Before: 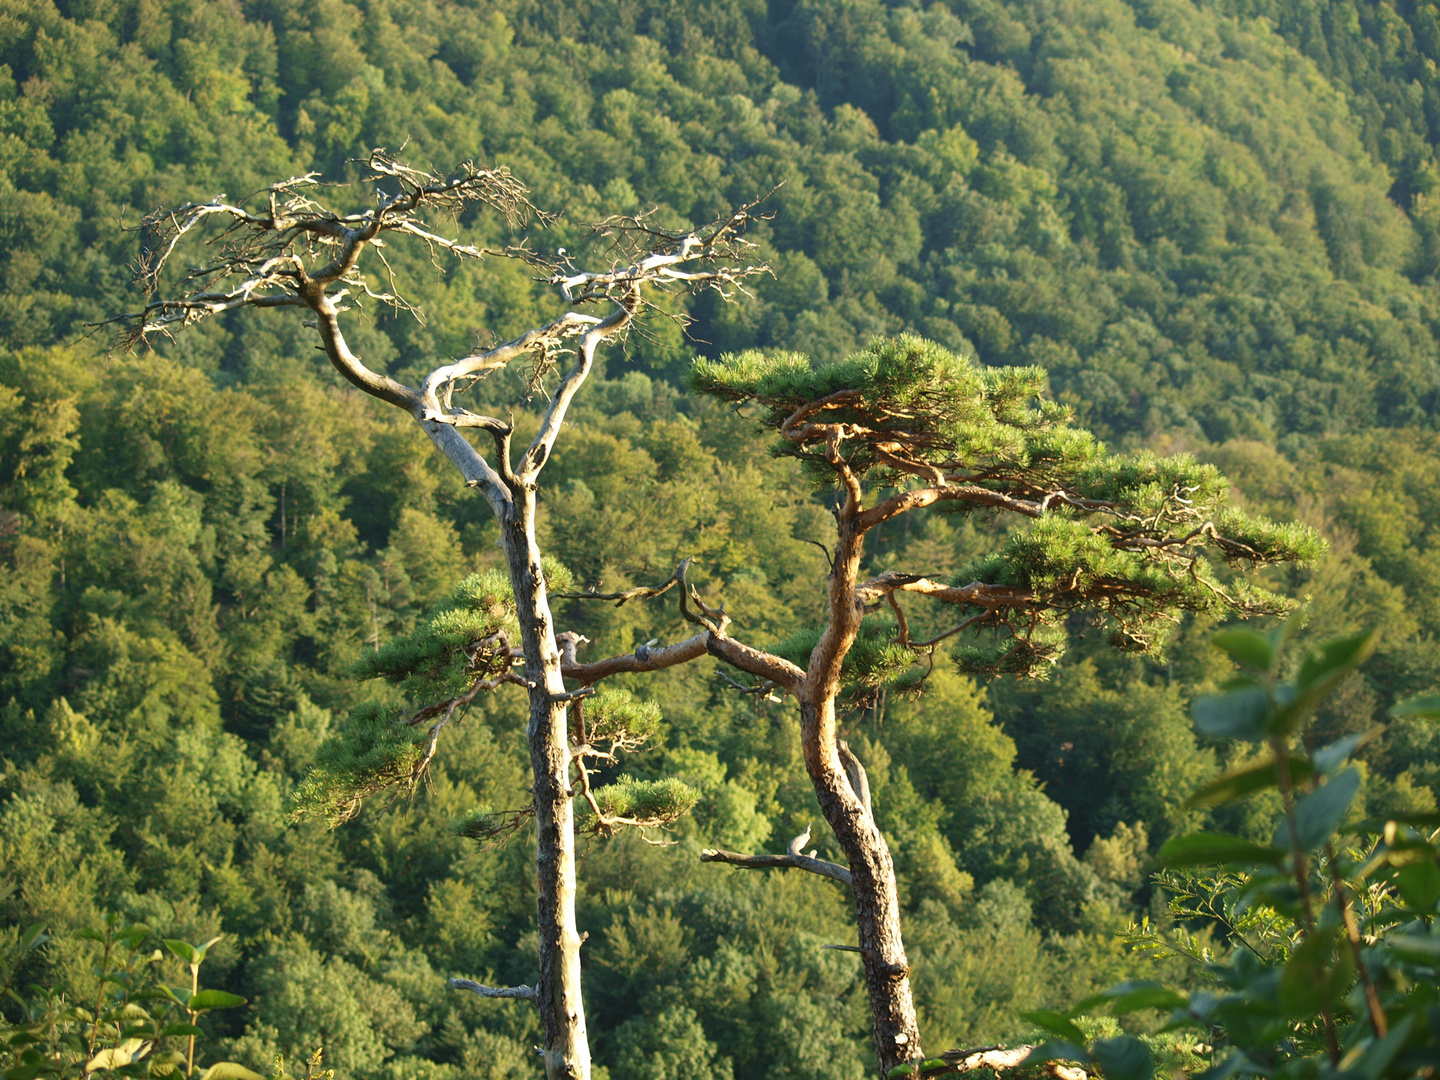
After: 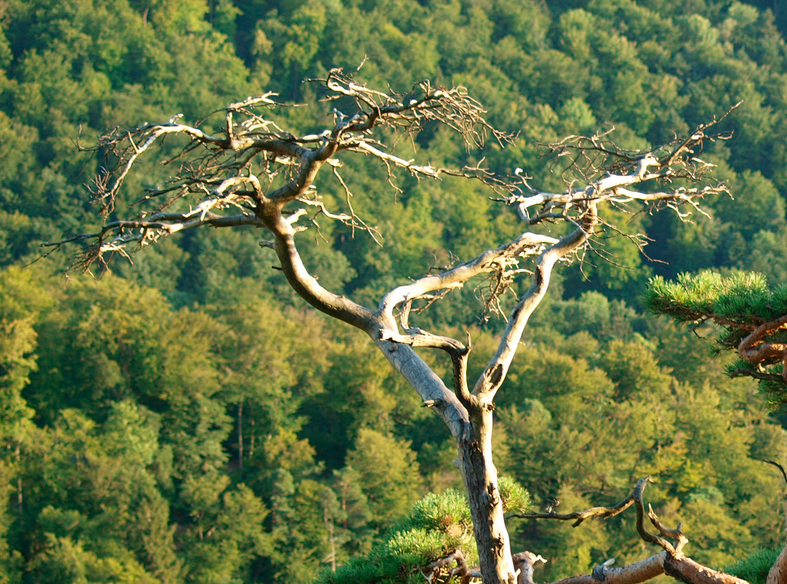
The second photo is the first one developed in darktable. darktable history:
crop and rotate: left 3.021%, top 7.521%, right 42.314%, bottom 38.337%
